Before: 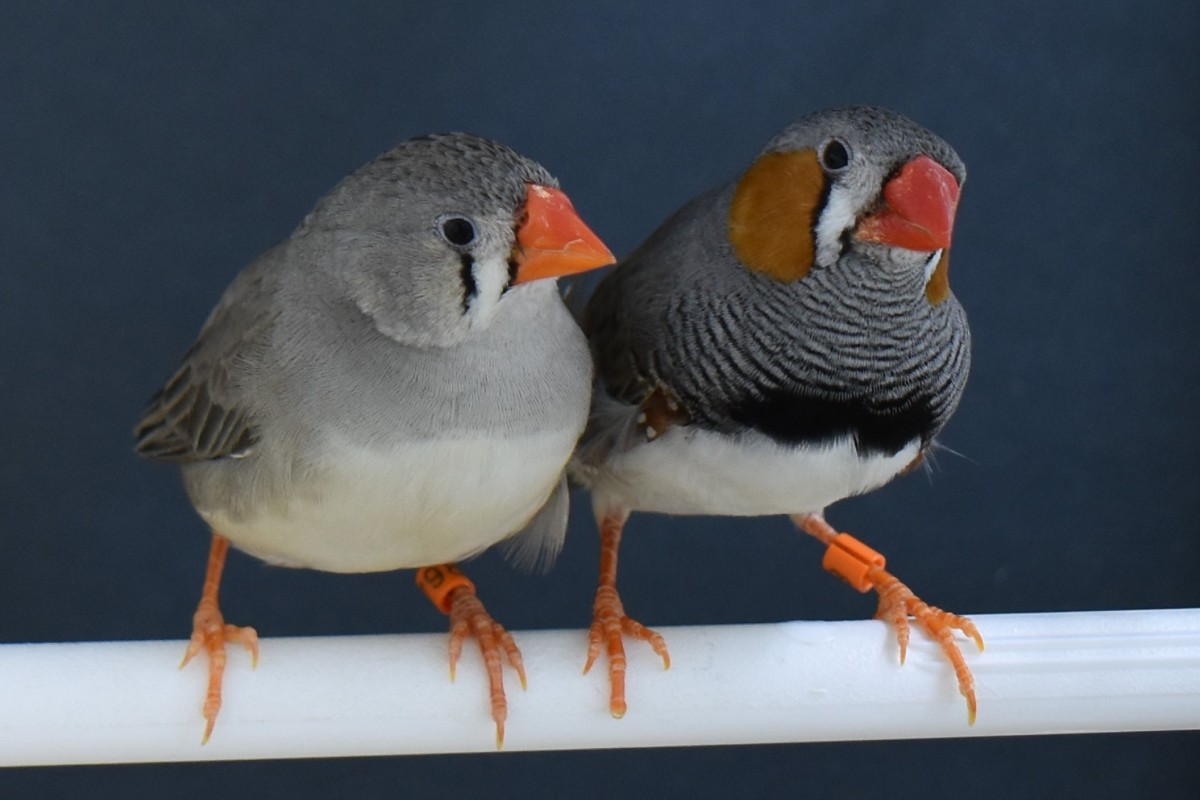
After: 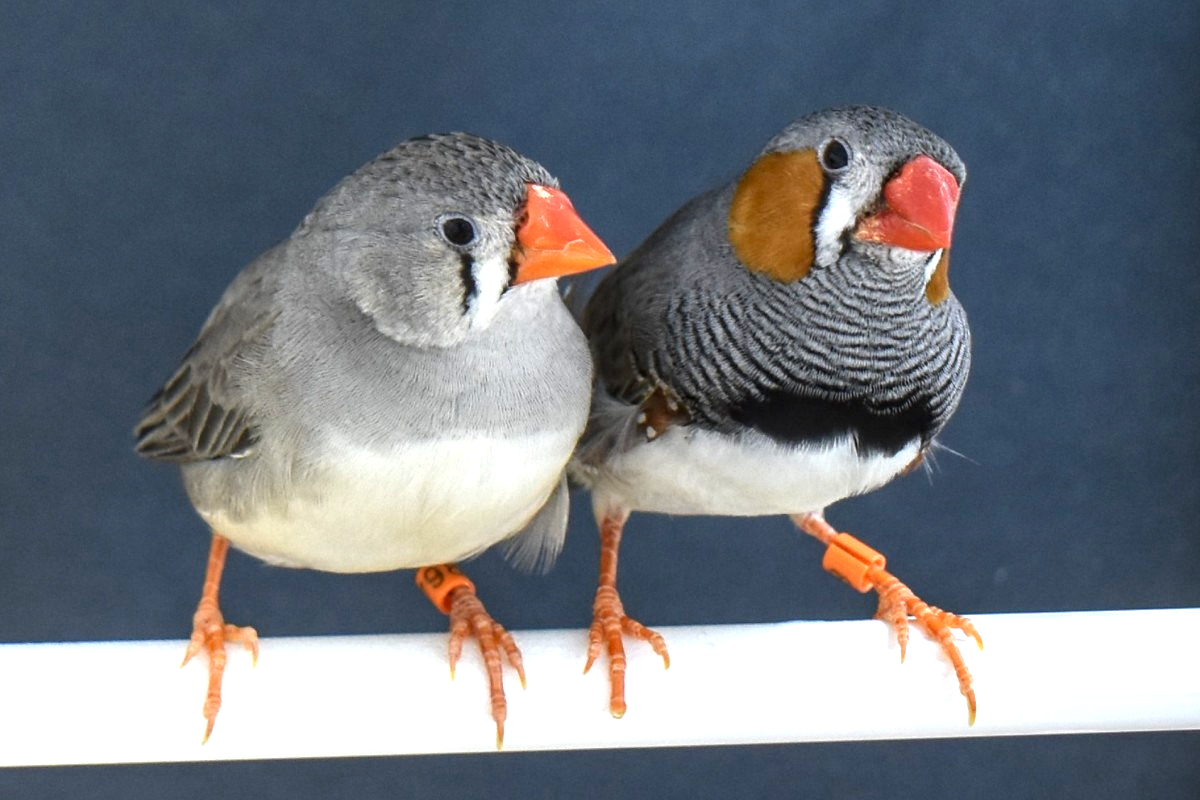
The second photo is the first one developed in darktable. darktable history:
exposure: black level correction 0.001, exposure 1.039 EV, compensate exposure bias true, compensate highlight preservation false
local contrast: highlights 63%, detail 143%, midtone range 0.421
